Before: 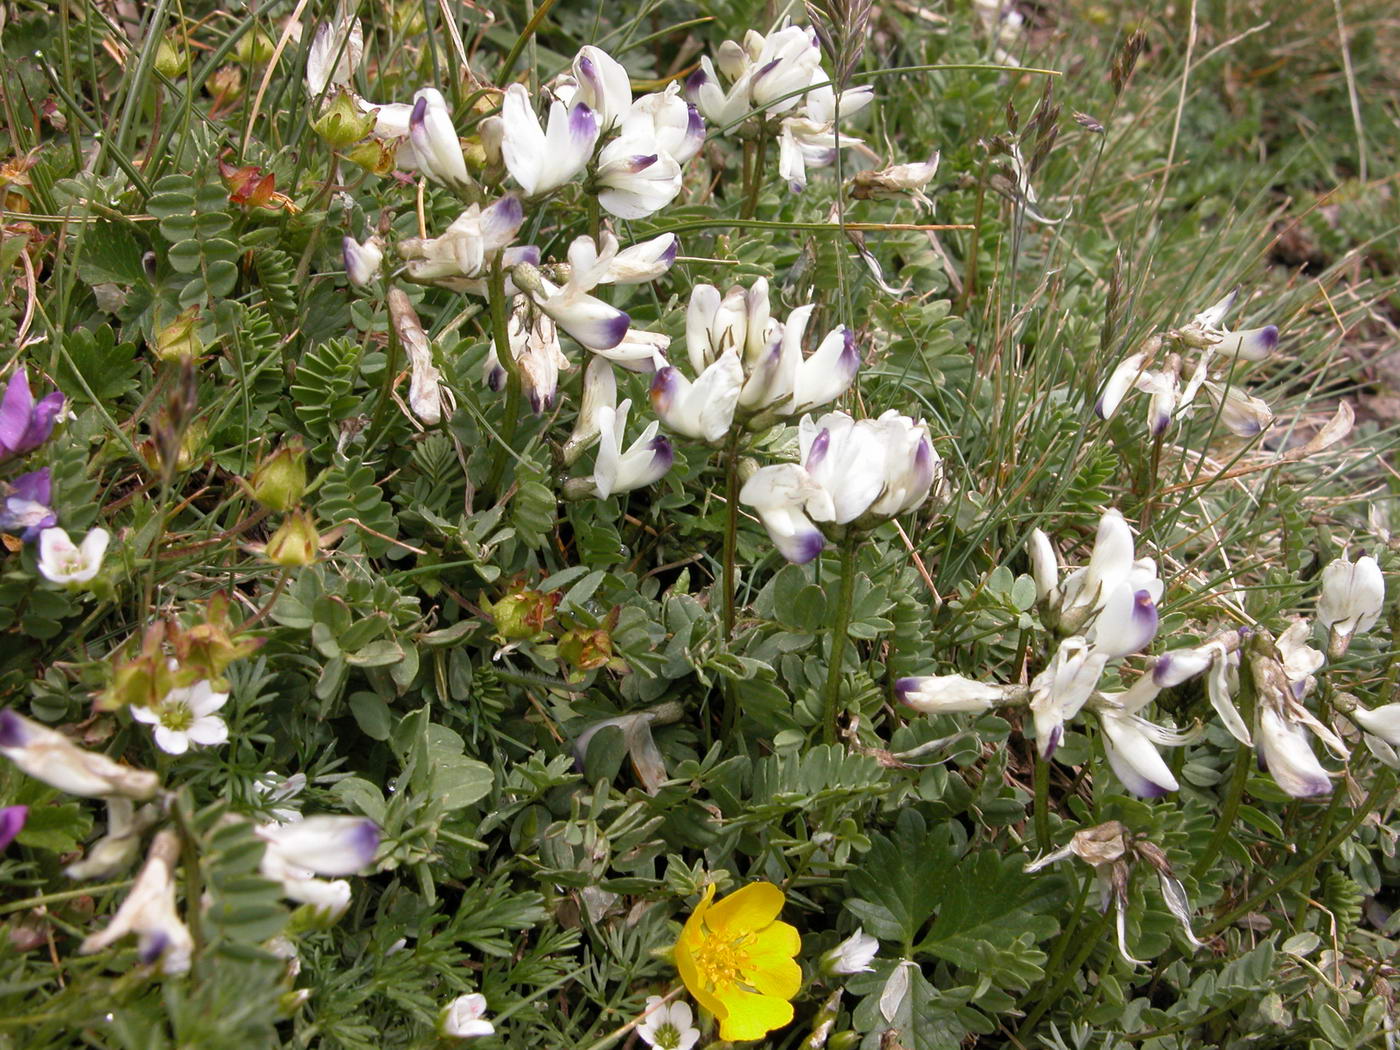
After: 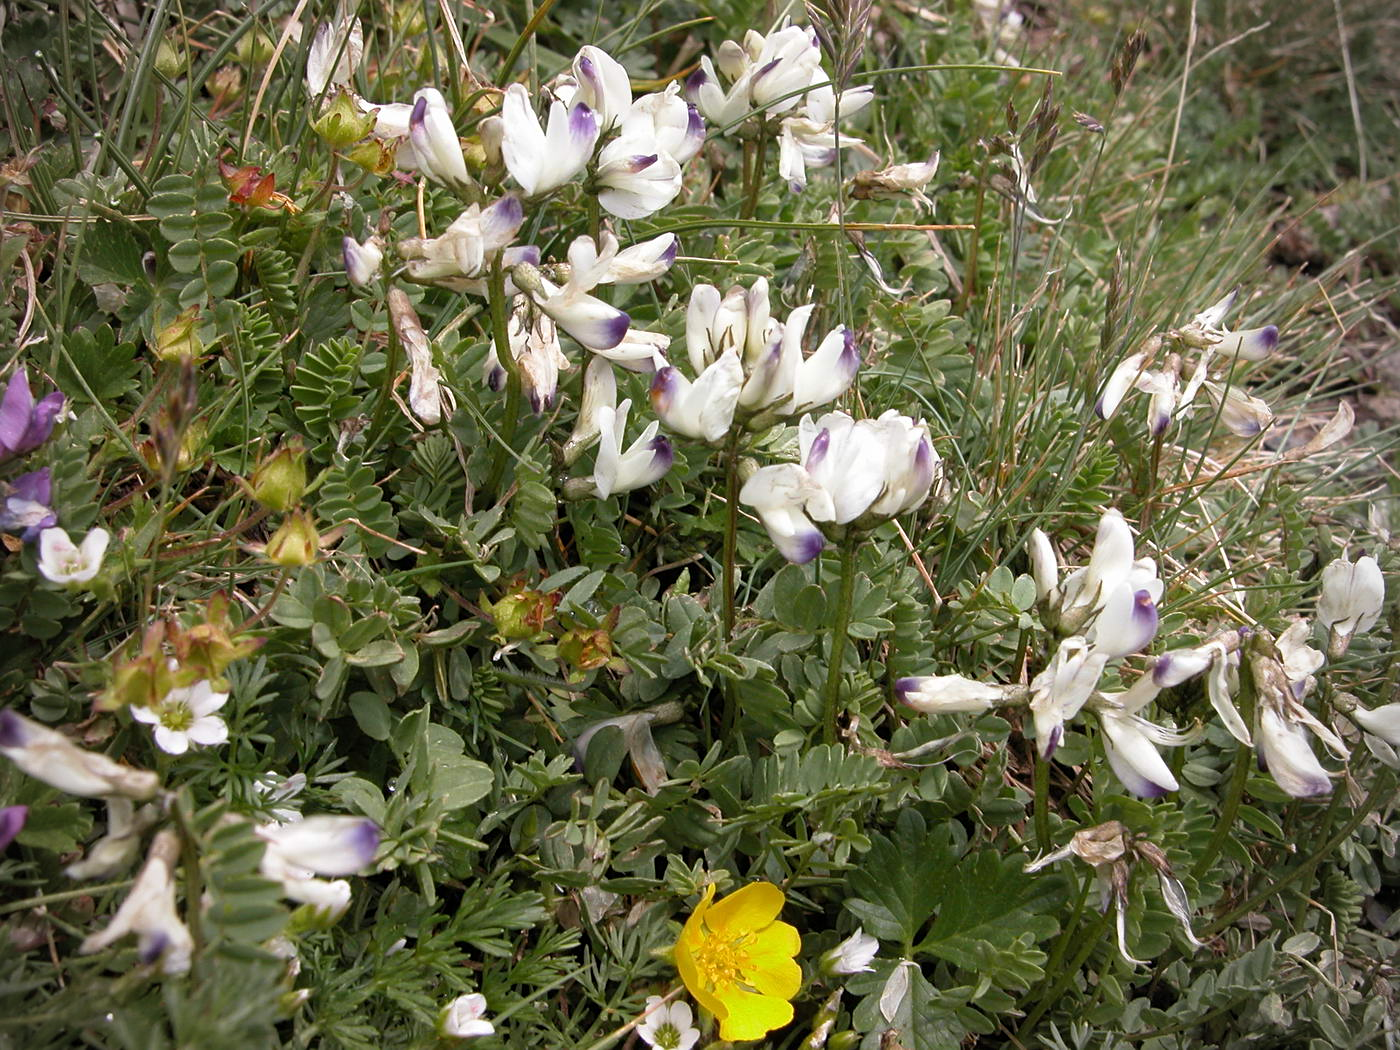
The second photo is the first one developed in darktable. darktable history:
sharpen: amount 0.202
vignetting: unbound false
